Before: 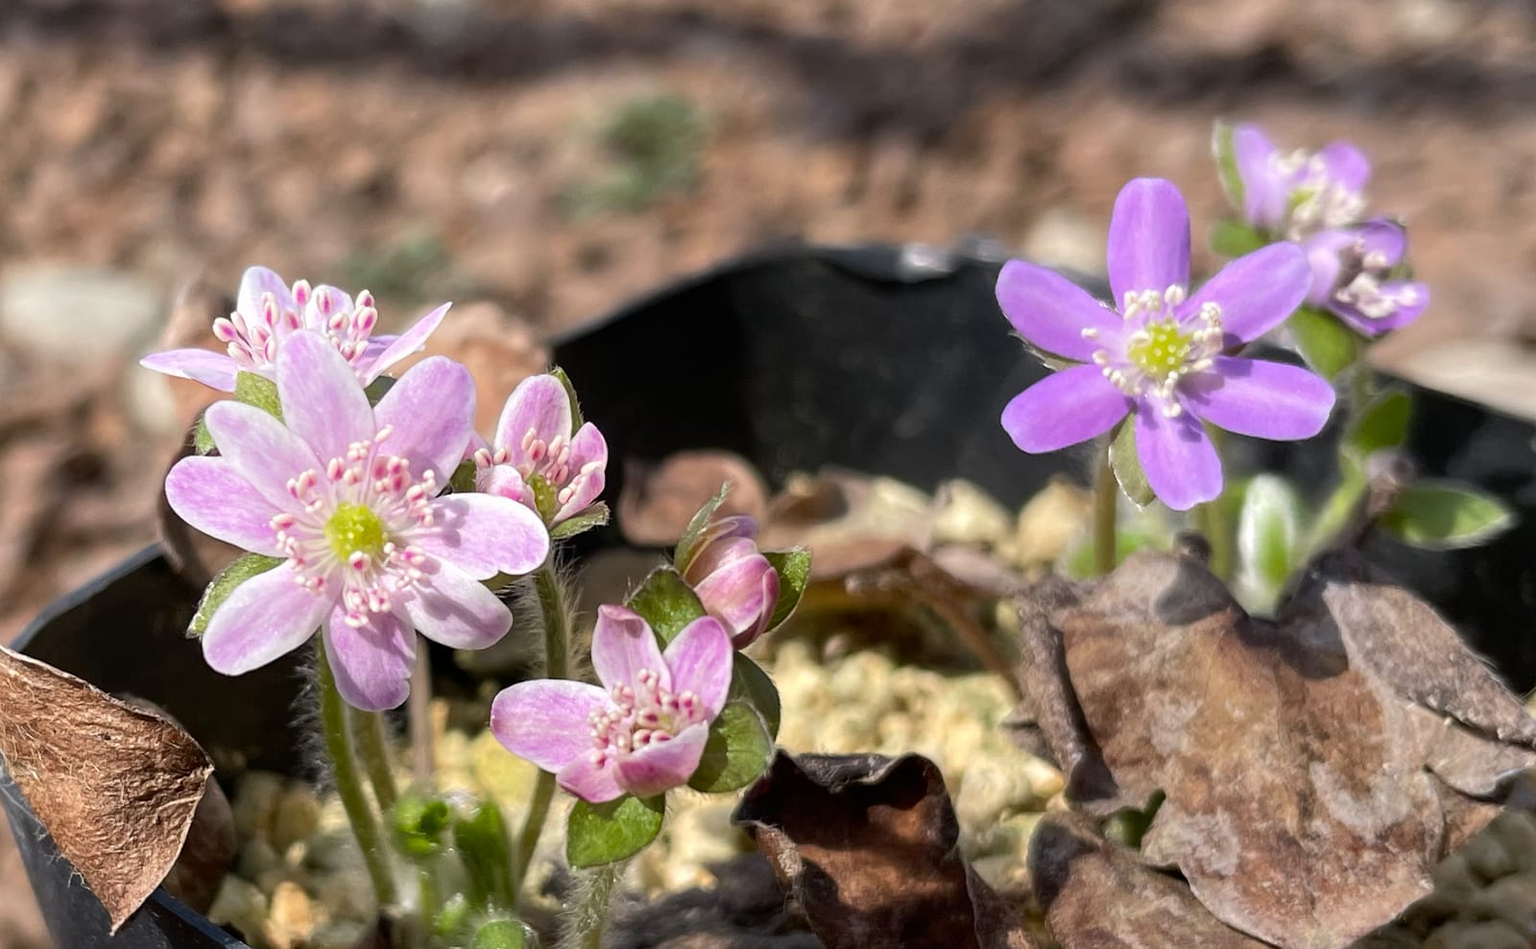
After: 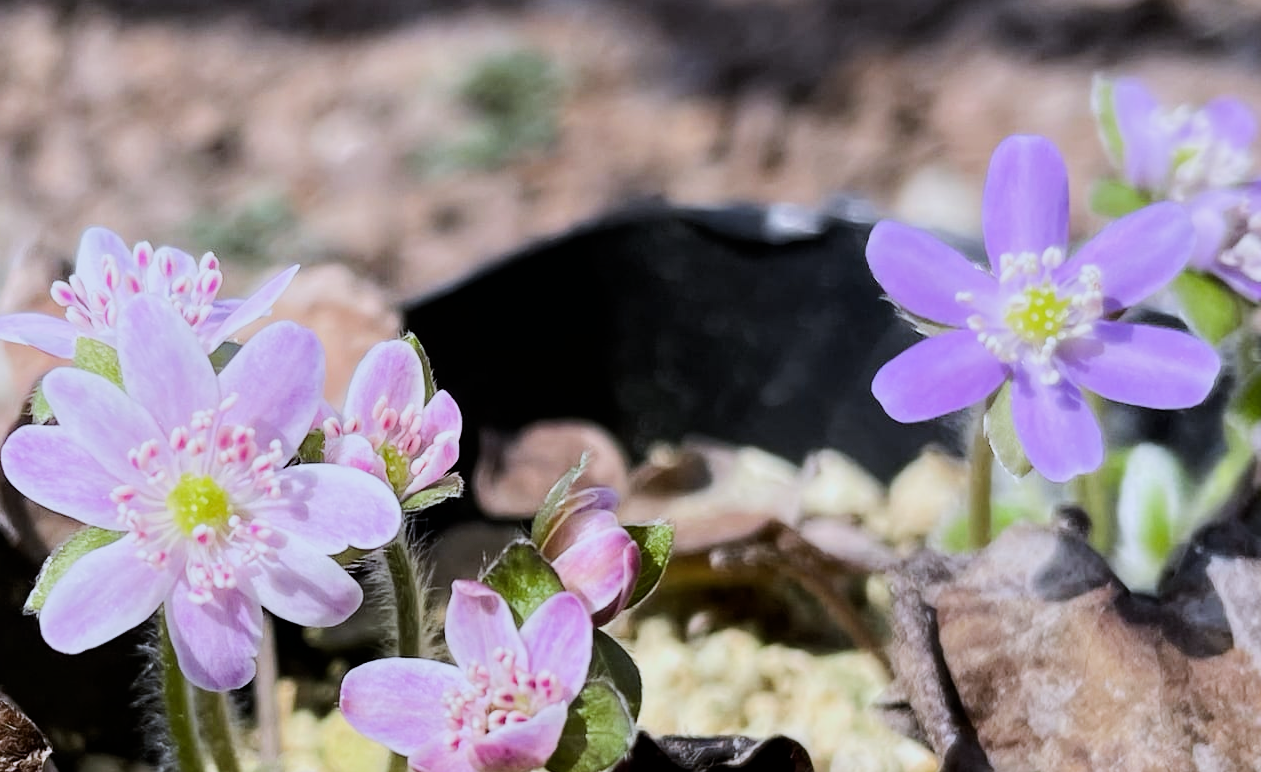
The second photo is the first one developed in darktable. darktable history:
white balance: red 0.948, green 1.02, blue 1.176
crop and rotate: left 10.77%, top 5.1%, right 10.41%, bottom 16.76%
tone equalizer: -8 EV 0.001 EV, -7 EV -0.002 EV, -6 EV 0.002 EV, -5 EV -0.03 EV, -4 EV -0.116 EV, -3 EV -0.169 EV, -2 EV 0.24 EV, -1 EV 0.702 EV, +0 EV 0.493 EV
filmic rgb: black relative exposure -7.65 EV, white relative exposure 4.56 EV, hardness 3.61
